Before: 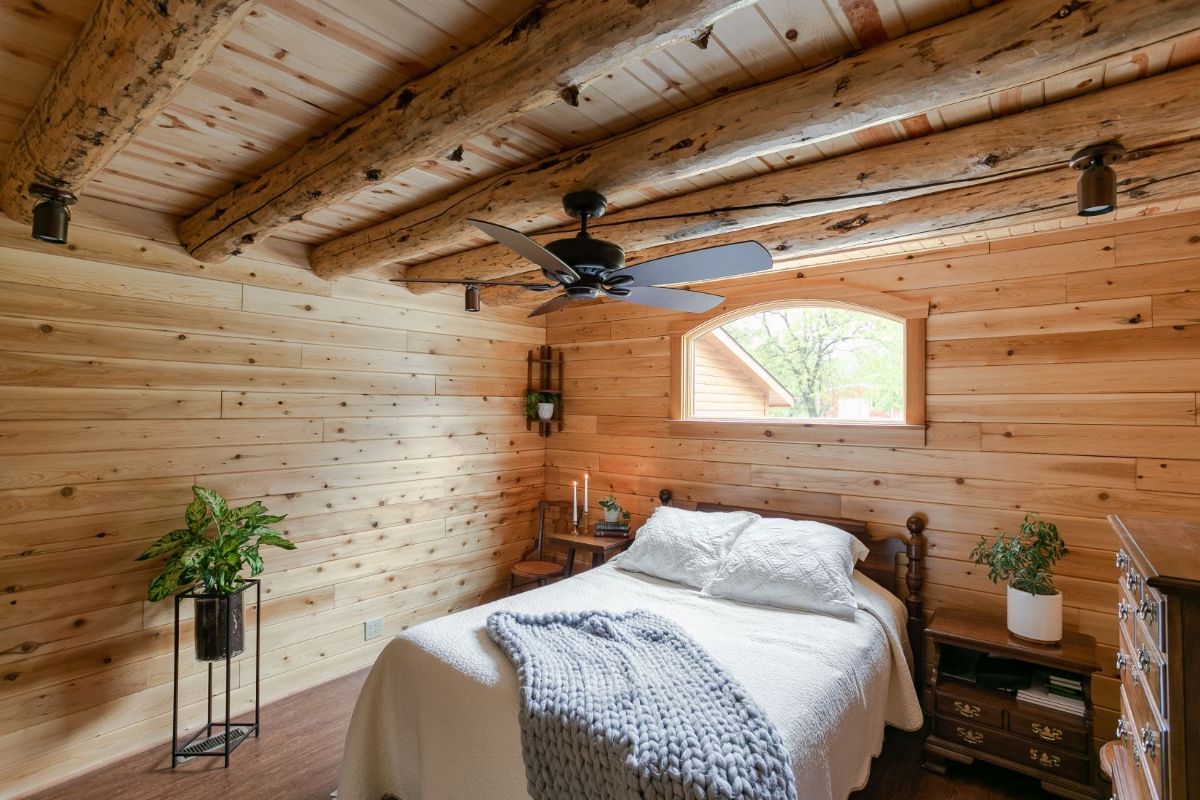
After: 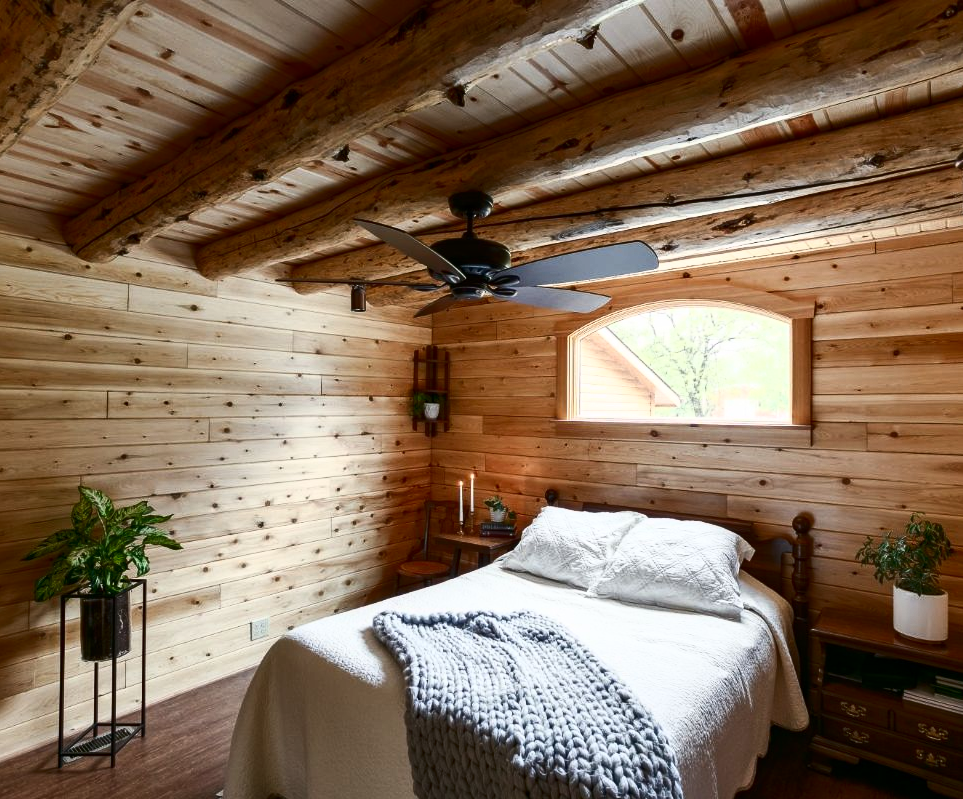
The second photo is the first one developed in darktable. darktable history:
crop and rotate: left 9.568%, right 10.121%
tone curve: curves: ch0 [(0, 0) (0.56, 0.467) (0.846, 0.934) (1, 1)], color space Lab, independent channels, preserve colors none
